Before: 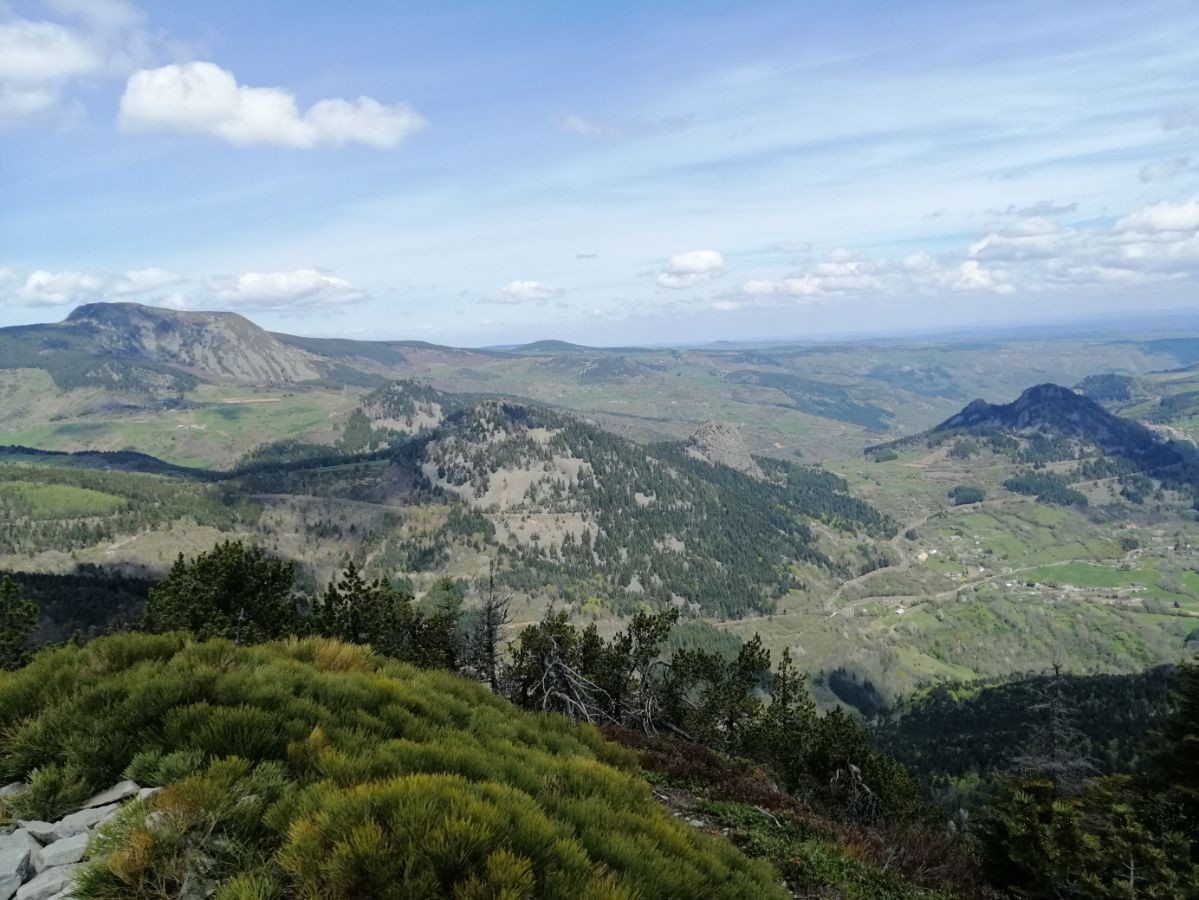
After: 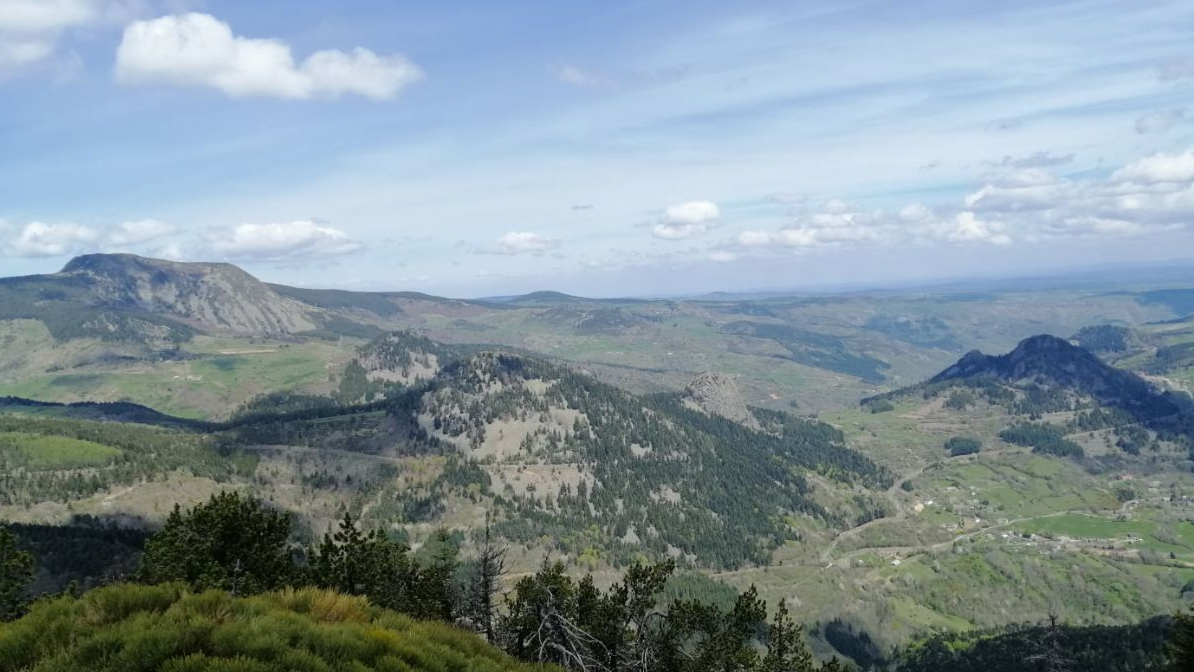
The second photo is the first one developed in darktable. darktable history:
color zones: curves: ch0 [(0, 0.444) (0.143, 0.442) (0.286, 0.441) (0.429, 0.441) (0.571, 0.441) (0.714, 0.441) (0.857, 0.442) (1, 0.444)]
crop: left 0.387%, top 5.469%, bottom 19.809%
